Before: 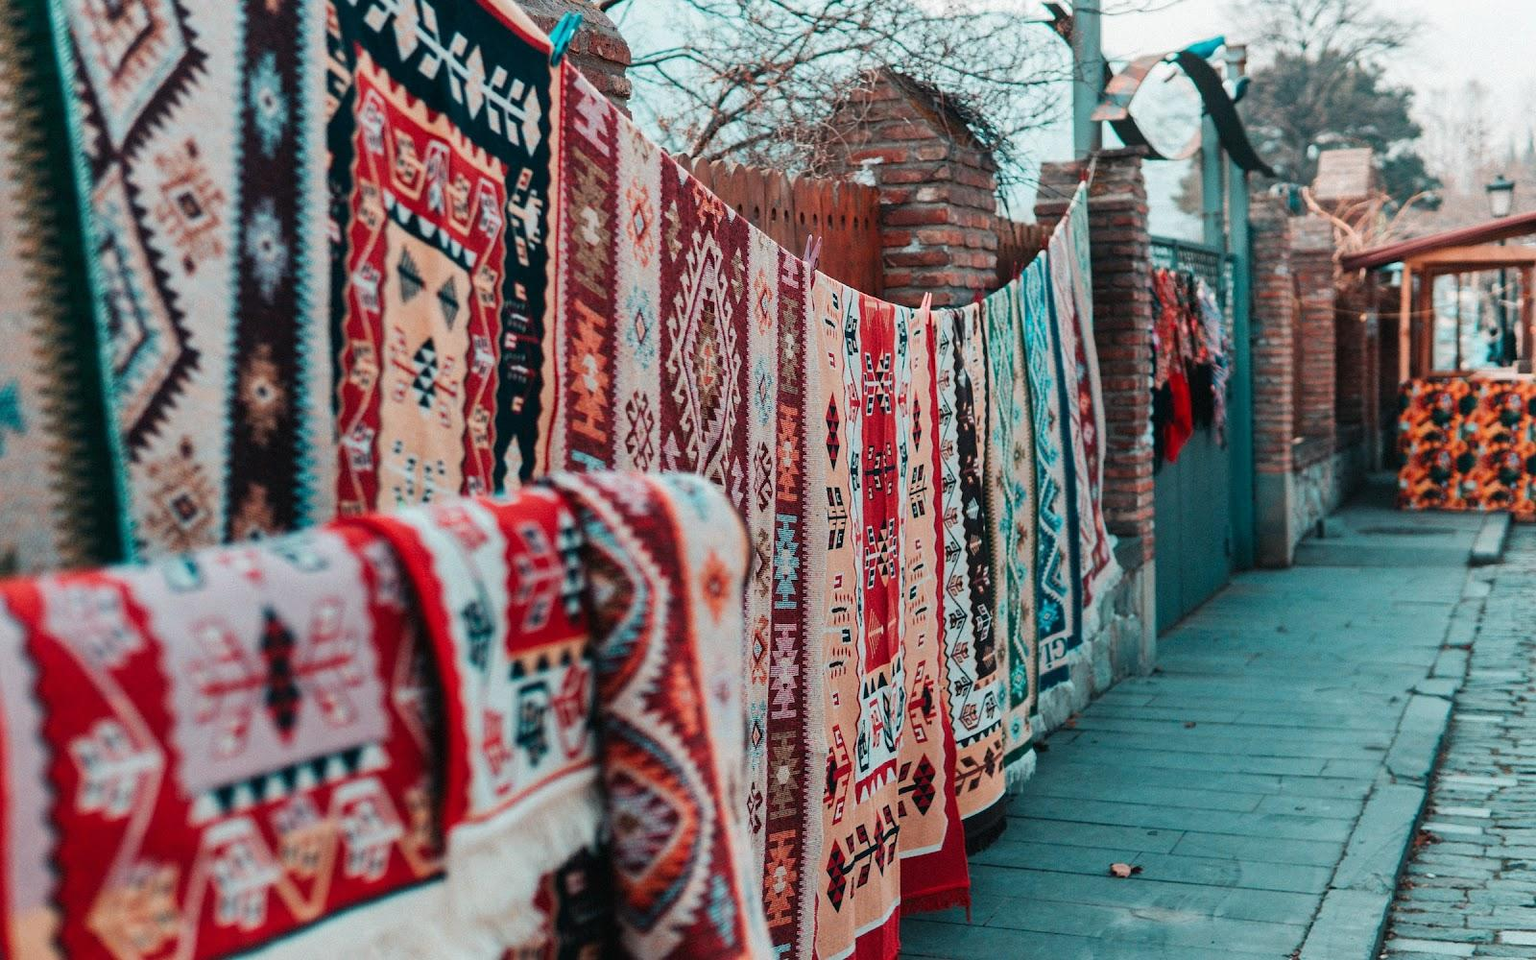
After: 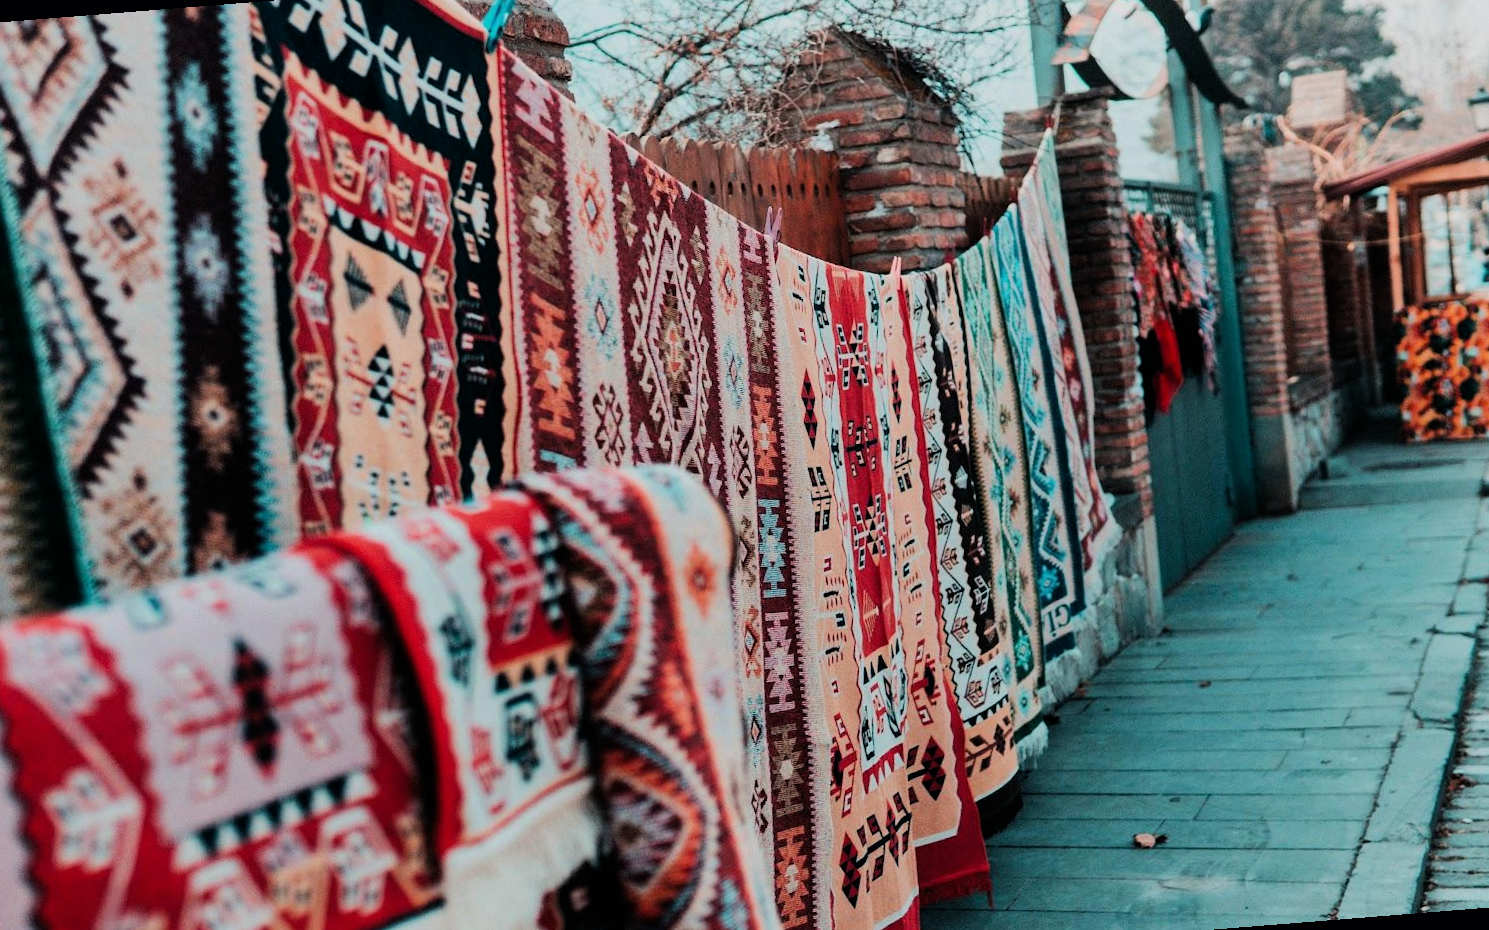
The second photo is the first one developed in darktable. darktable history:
filmic rgb: black relative exposure -7.65 EV, white relative exposure 4.56 EV, hardness 3.61, color science v6 (2022)
rotate and perspective: rotation -4.57°, crop left 0.054, crop right 0.944, crop top 0.087, crop bottom 0.914
tone equalizer: -8 EV -0.417 EV, -7 EV -0.389 EV, -6 EV -0.333 EV, -5 EV -0.222 EV, -3 EV 0.222 EV, -2 EV 0.333 EV, -1 EV 0.389 EV, +0 EV 0.417 EV, edges refinement/feathering 500, mask exposure compensation -1.57 EV, preserve details no
